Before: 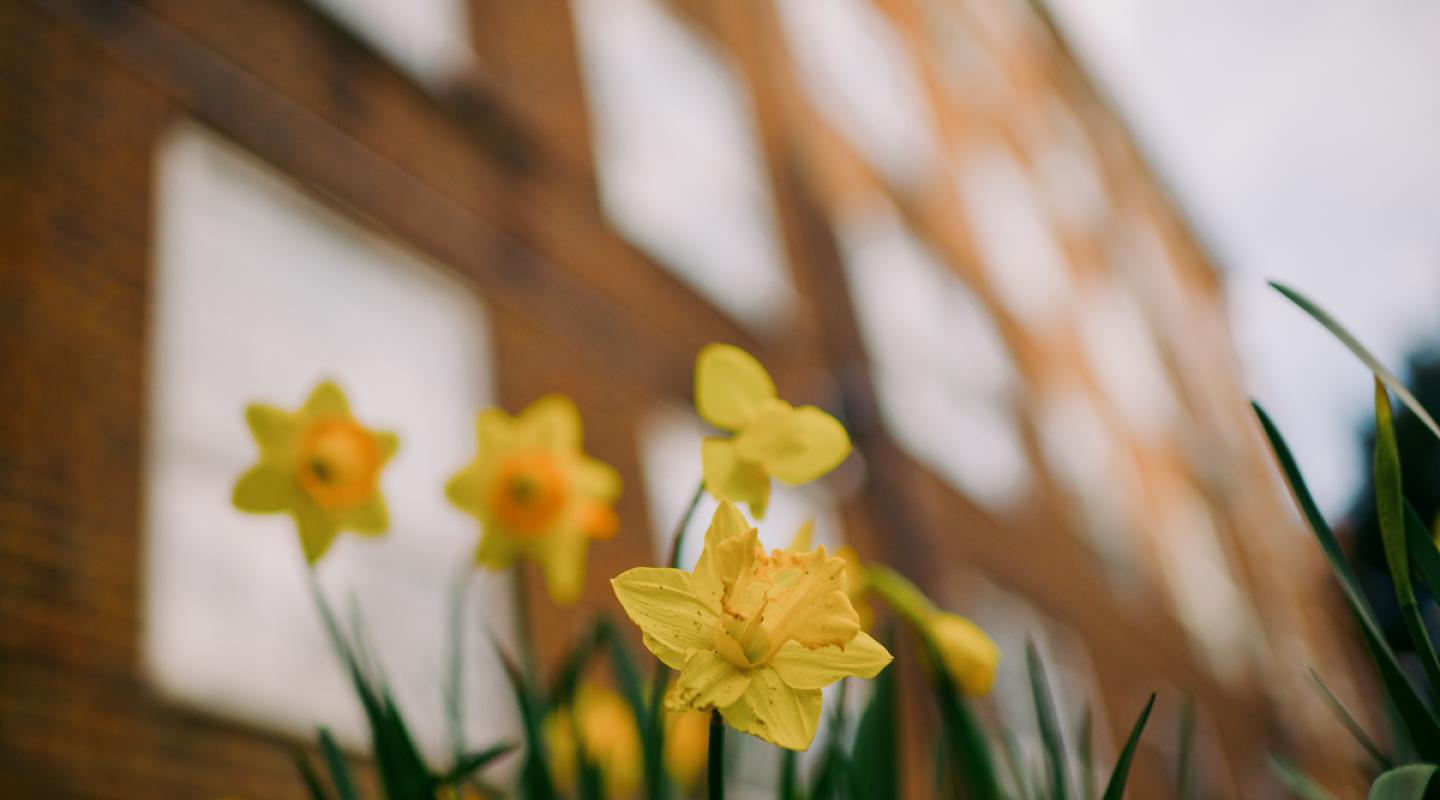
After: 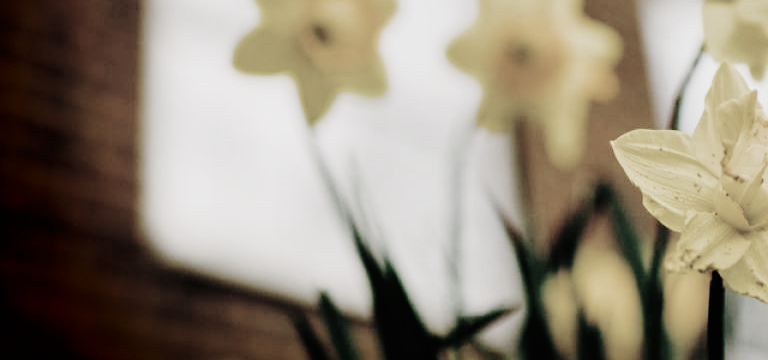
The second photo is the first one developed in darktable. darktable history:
base curve: curves: ch0 [(0, 0) (0.036, 0.01) (0.123, 0.254) (0.258, 0.504) (0.507, 0.748) (1, 1)], preserve colors none
crop and rotate: top 54.778%, right 46.61%, bottom 0.159%
color correction: saturation 0.2
shadows and highlights: shadows -88.03, highlights -35.45, shadows color adjustment 99.15%, highlights color adjustment 0%, soften with gaussian
color zones: curves: ch0 [(0, 0.425) (0.143, 0.422) (0.286, 0.42) (0.429, 0.419) (0.571, 0.419) (0.714, 0.42) (0.857, 0.422) (1, 0.425)]; ch1 [(0, 0.666) (0.143, 0.669) (0.286, 0.671) (0.429, 0.67) (0.571, 0.67) (0.714, 0.67) (0.857, 0.67) (1, 0.666)]
